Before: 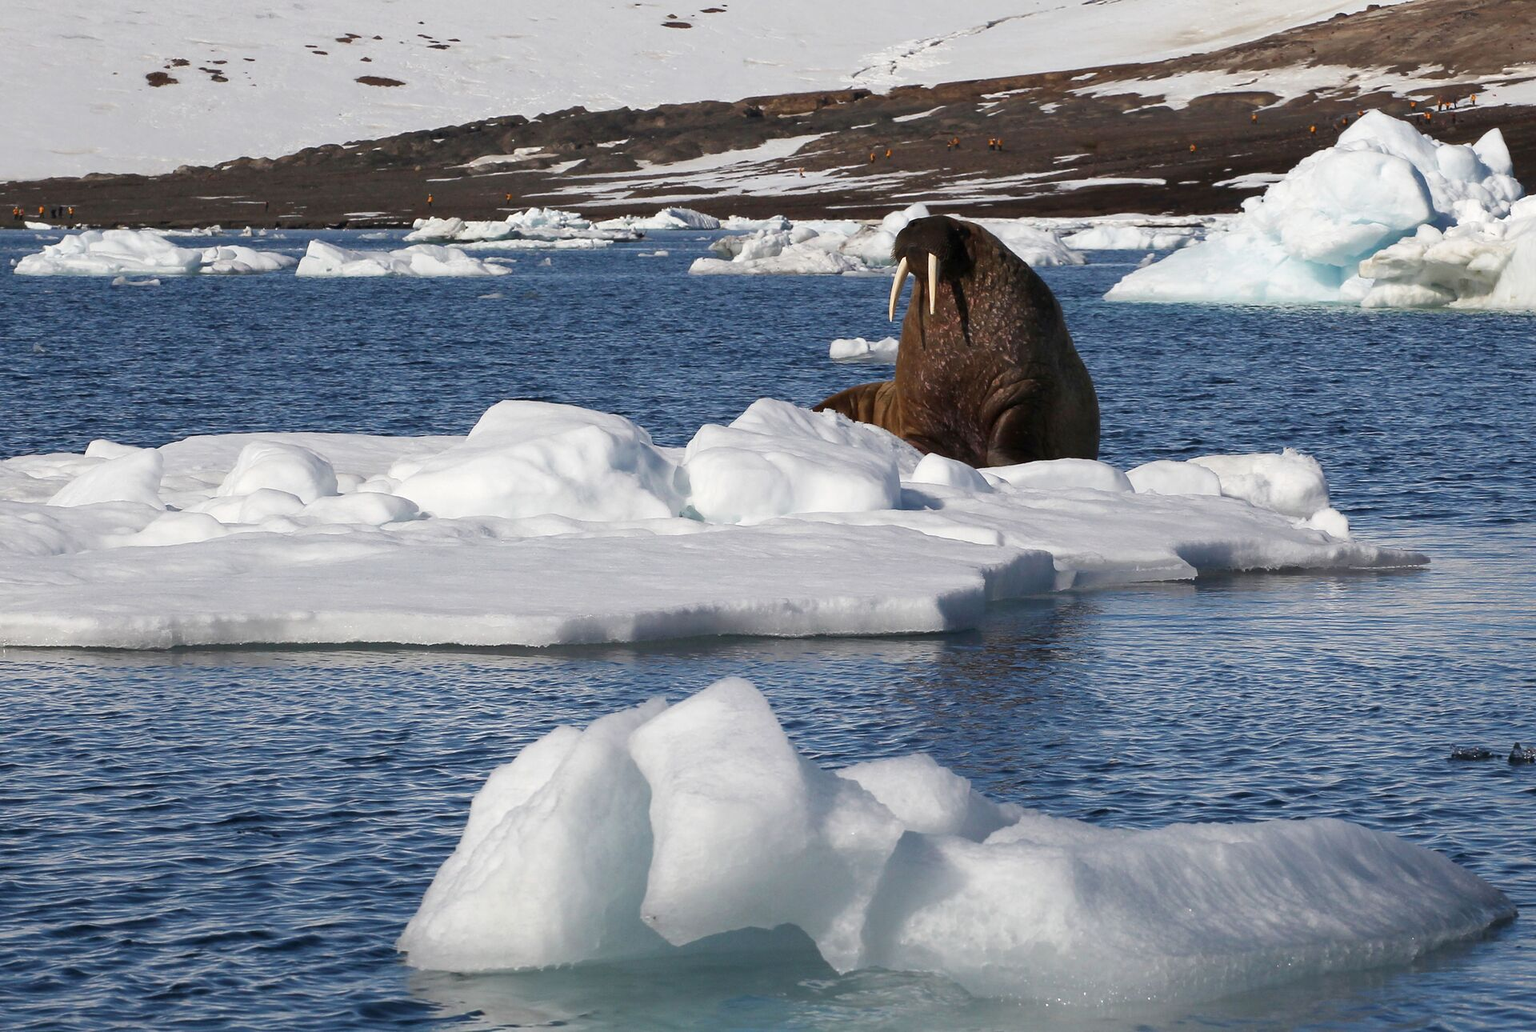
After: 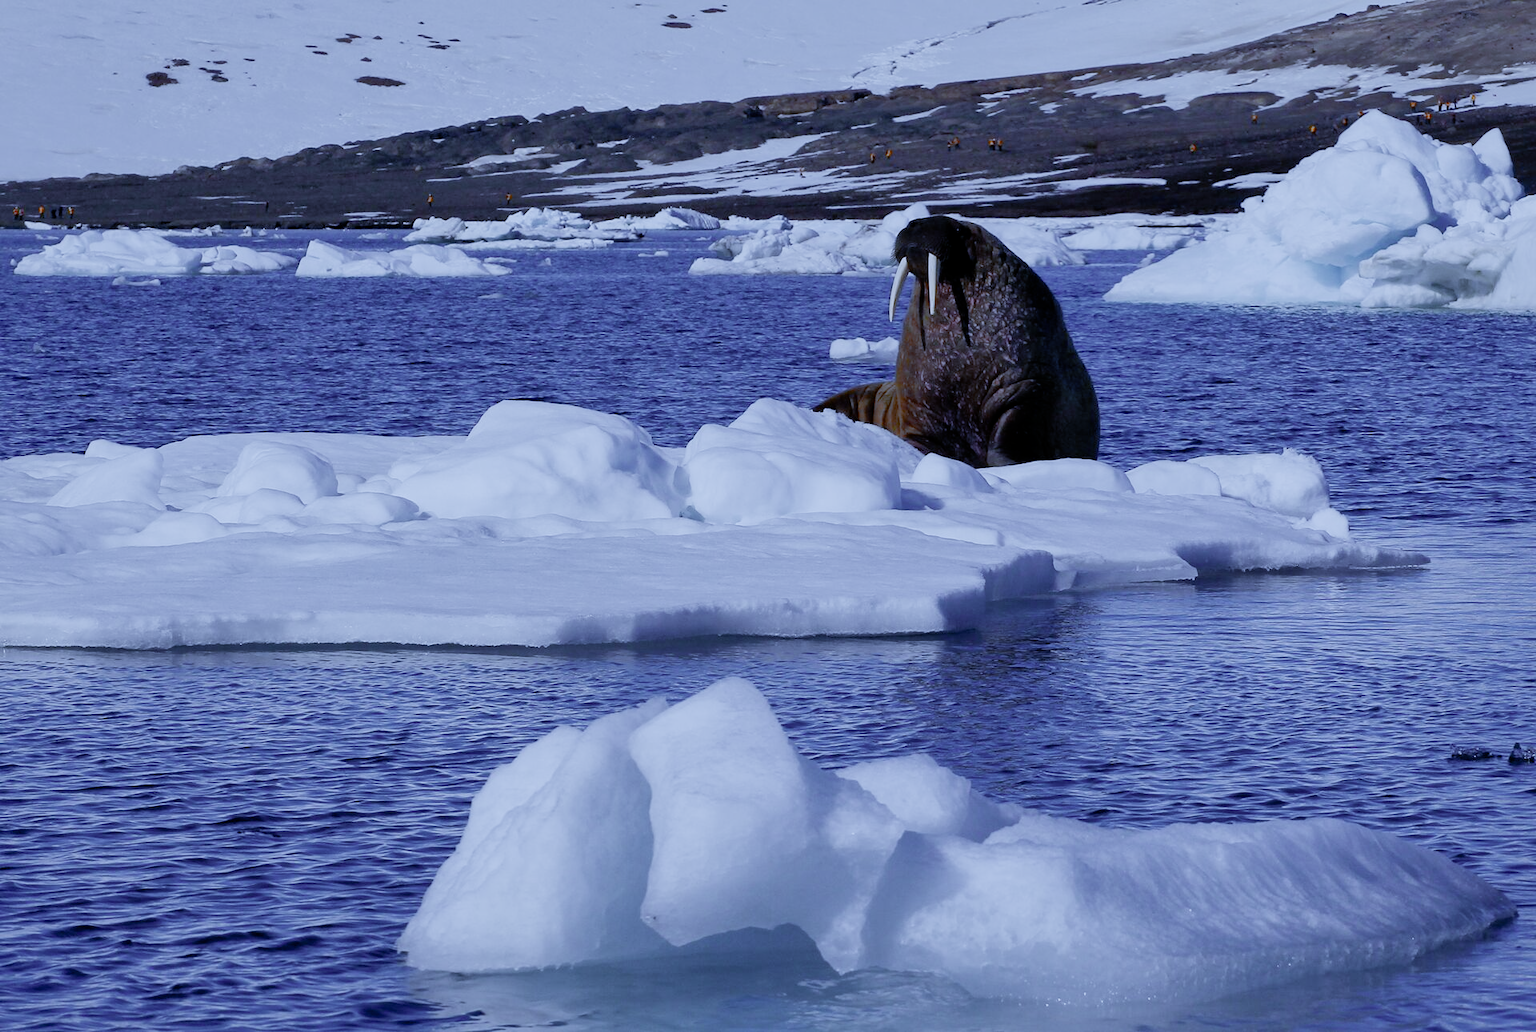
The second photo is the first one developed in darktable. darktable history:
exposure: exposure 0.515 EV, compensate highlight preservation false
filmic rgb: middle gray luminance 29%, black relative exposure -10.3 EV, white relative exposure 5.5 EV, threshold 6 EV, target black luminance 0%, hardness 3.95, latitude 2.04%, contrast 1.132, highlights saturation mix 5%, shadows ↔ highlights balance 15.11%, add noise in highlights 0, preserve chrominance no, color science v3 (2019), use custom middle-gray values true, iterations of high-quality reconstruction 0, contrast in highlights soft, enable highlight reconstruction true
white balance: red 0.766, blue 1.537
shadows and highlights: on, module defaults
color zones: curves: ch0 [(0, 0.511) (0.143, 0.531) (0.286, 0.56) (0.429, 0.5) (0.571, 0.5) (0.714, 0.5) (0.857, 0.5) (1, 0.5)]; ch1 [(0, 0.525) (0.143, 0.705) (0.286, 0.715) (0.429, 0.35) (0.571, 0.35) (0.714, 0.35) (0.857, 0.4) (1, 0.4)]; ch2 [(0, 0.572) (0.143, 0.512) (0.286, 0.473) (0.429, 0.45) (0.571, 0.5) (0.714, 0.5) (0.857, 0.518) (1, 0.518)]
